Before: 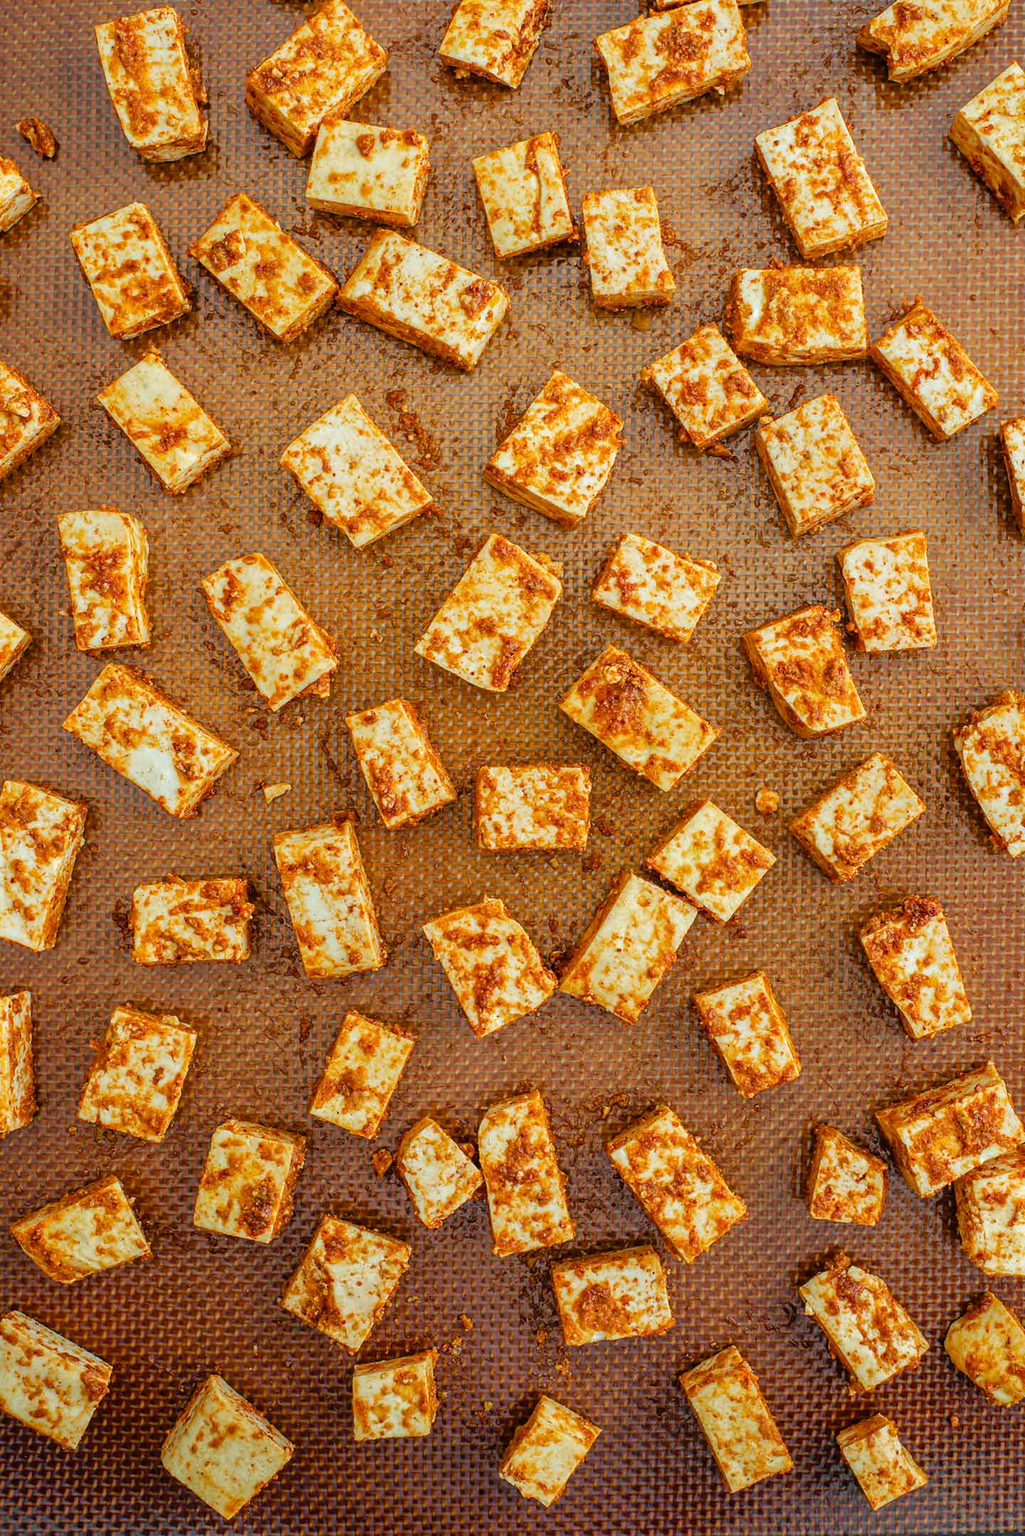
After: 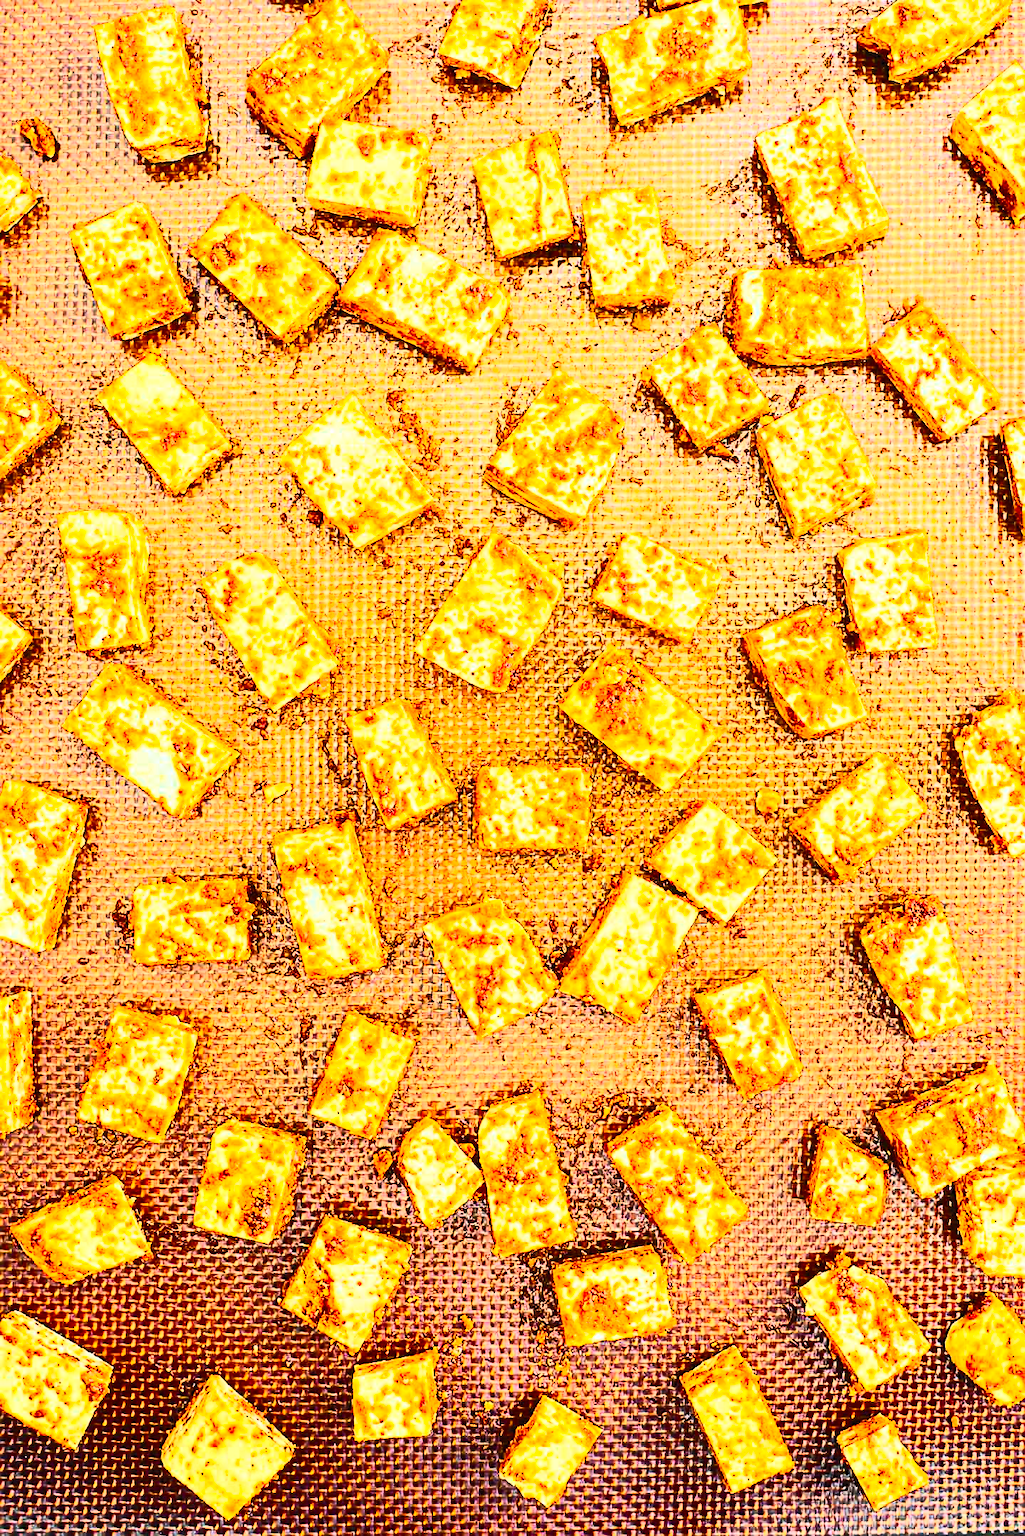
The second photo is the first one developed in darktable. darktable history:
sharpen: on, module defaults
base curve: curves: ch0 [(0, 0) (0.028, 0.03) (0.121, 0.232) (0.46, 0.748) (0.859, 0.968) (1, 1)]
contrast brightness saturation: contrast 0.829, brightness 0.589, saturation 0.602
